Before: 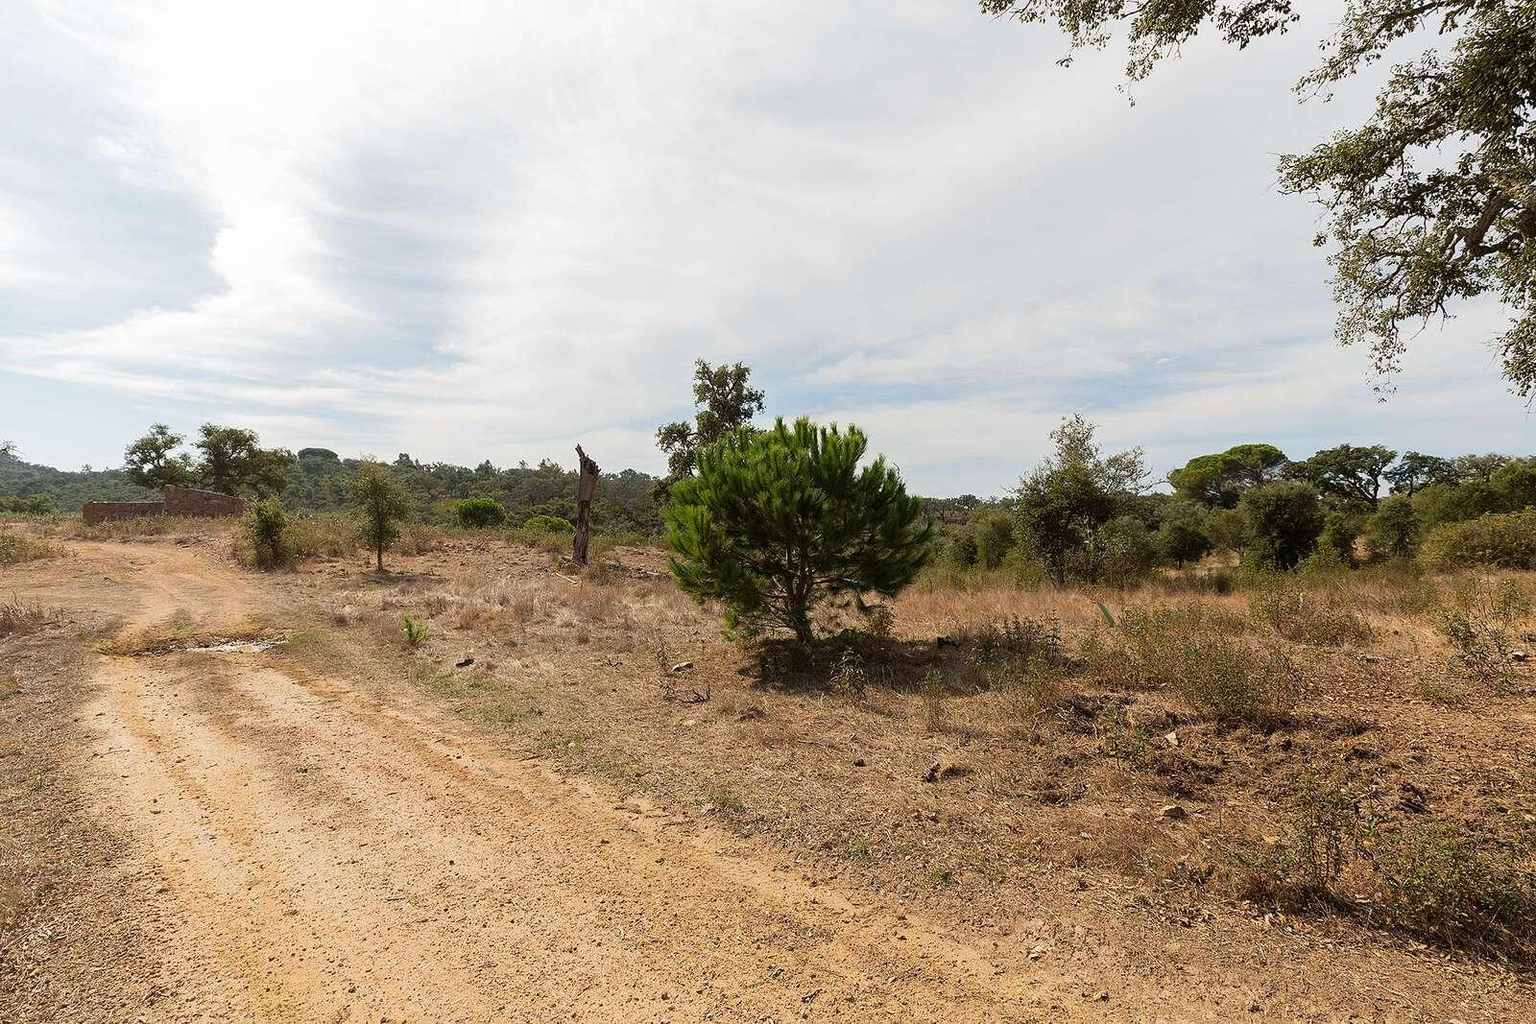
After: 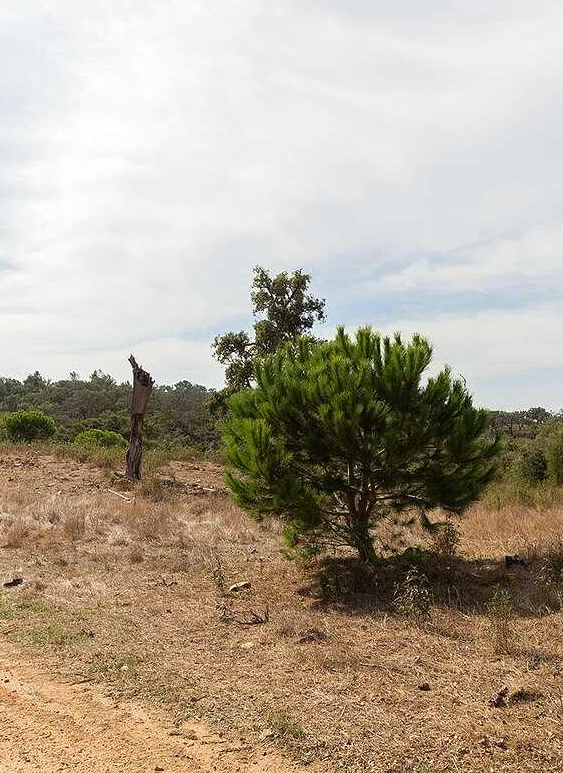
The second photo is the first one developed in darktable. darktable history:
crop and rotate: left 29.476%, top 10.214%, right 35.32%, bottom 17.333%
exposure: exposure 0.128 EV, compensate highlight preservation false
